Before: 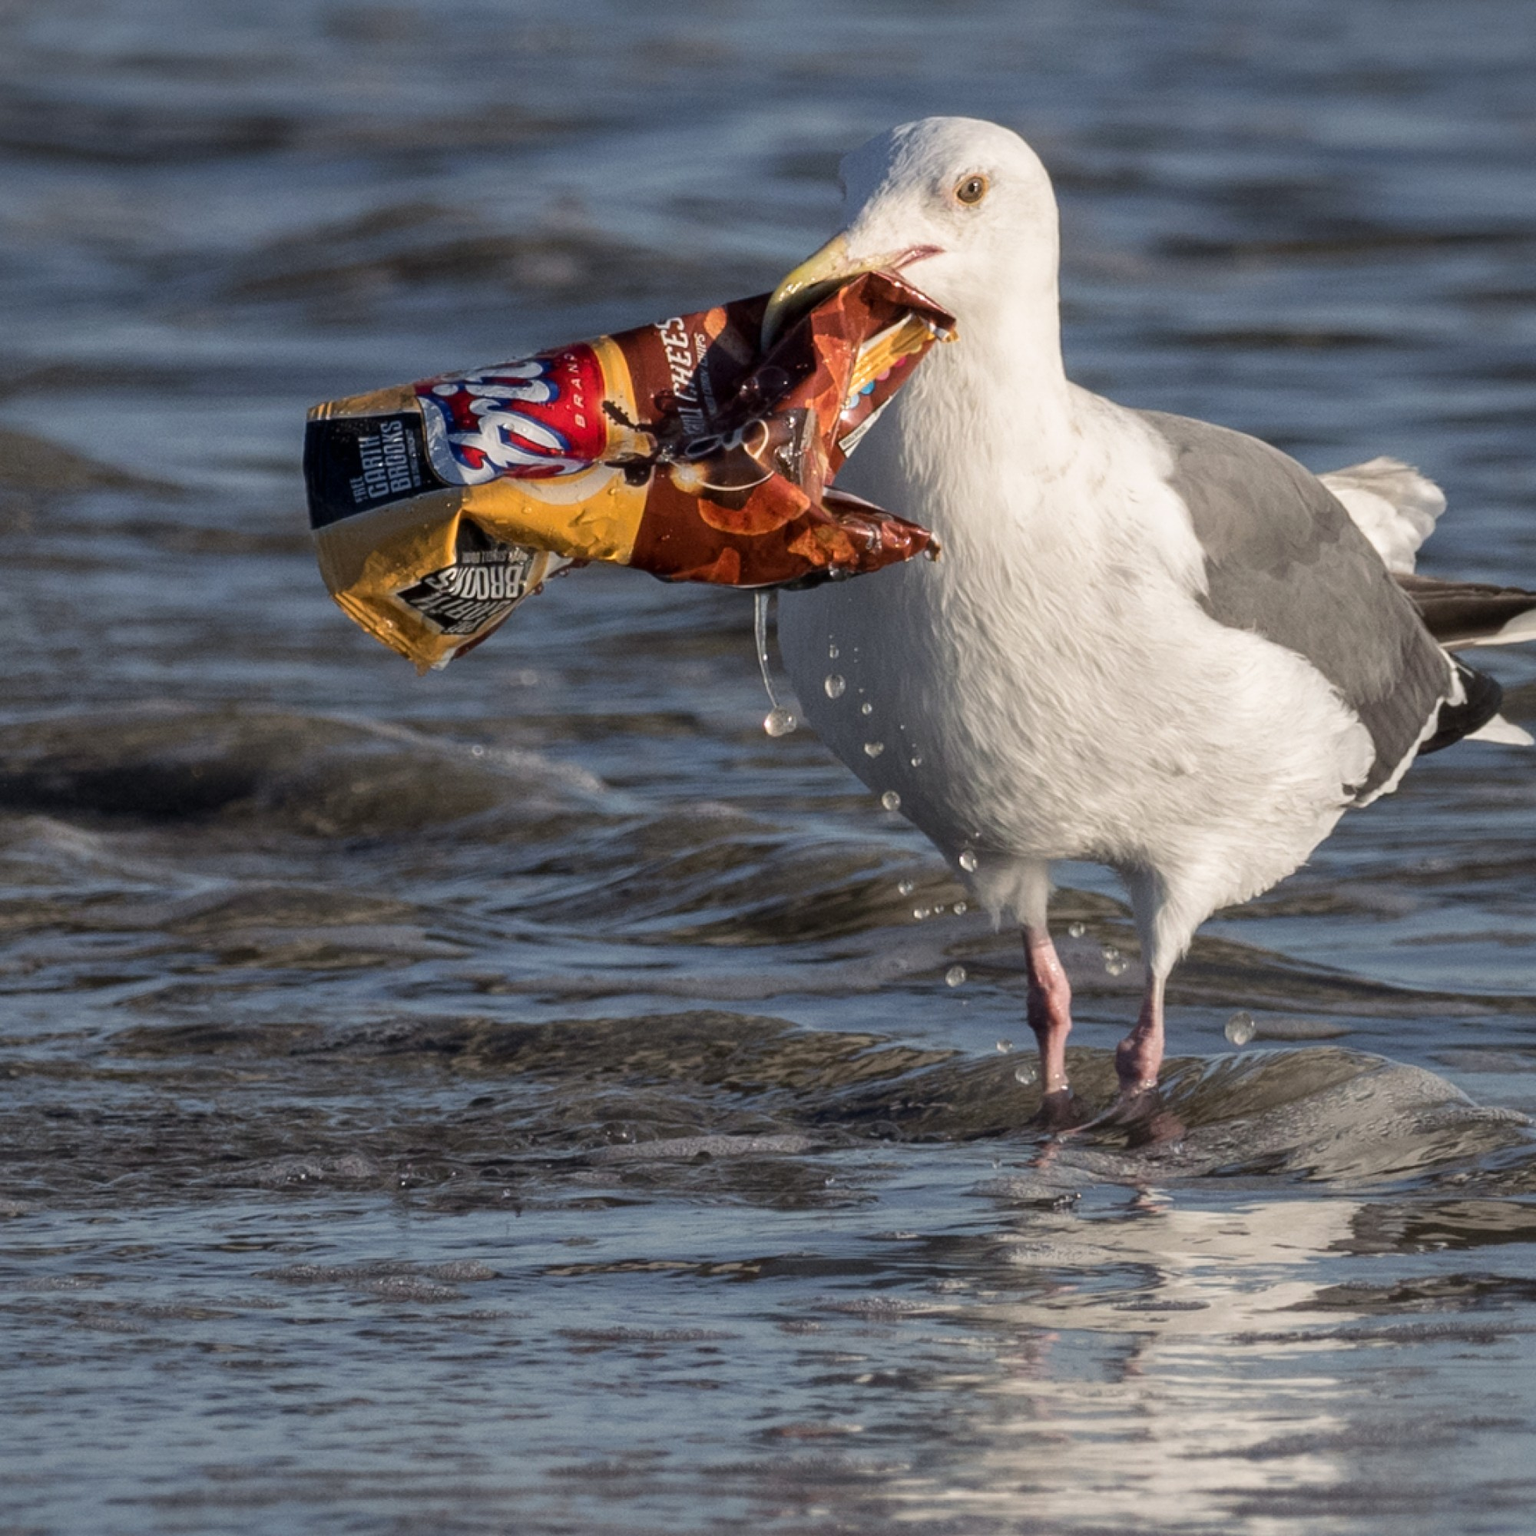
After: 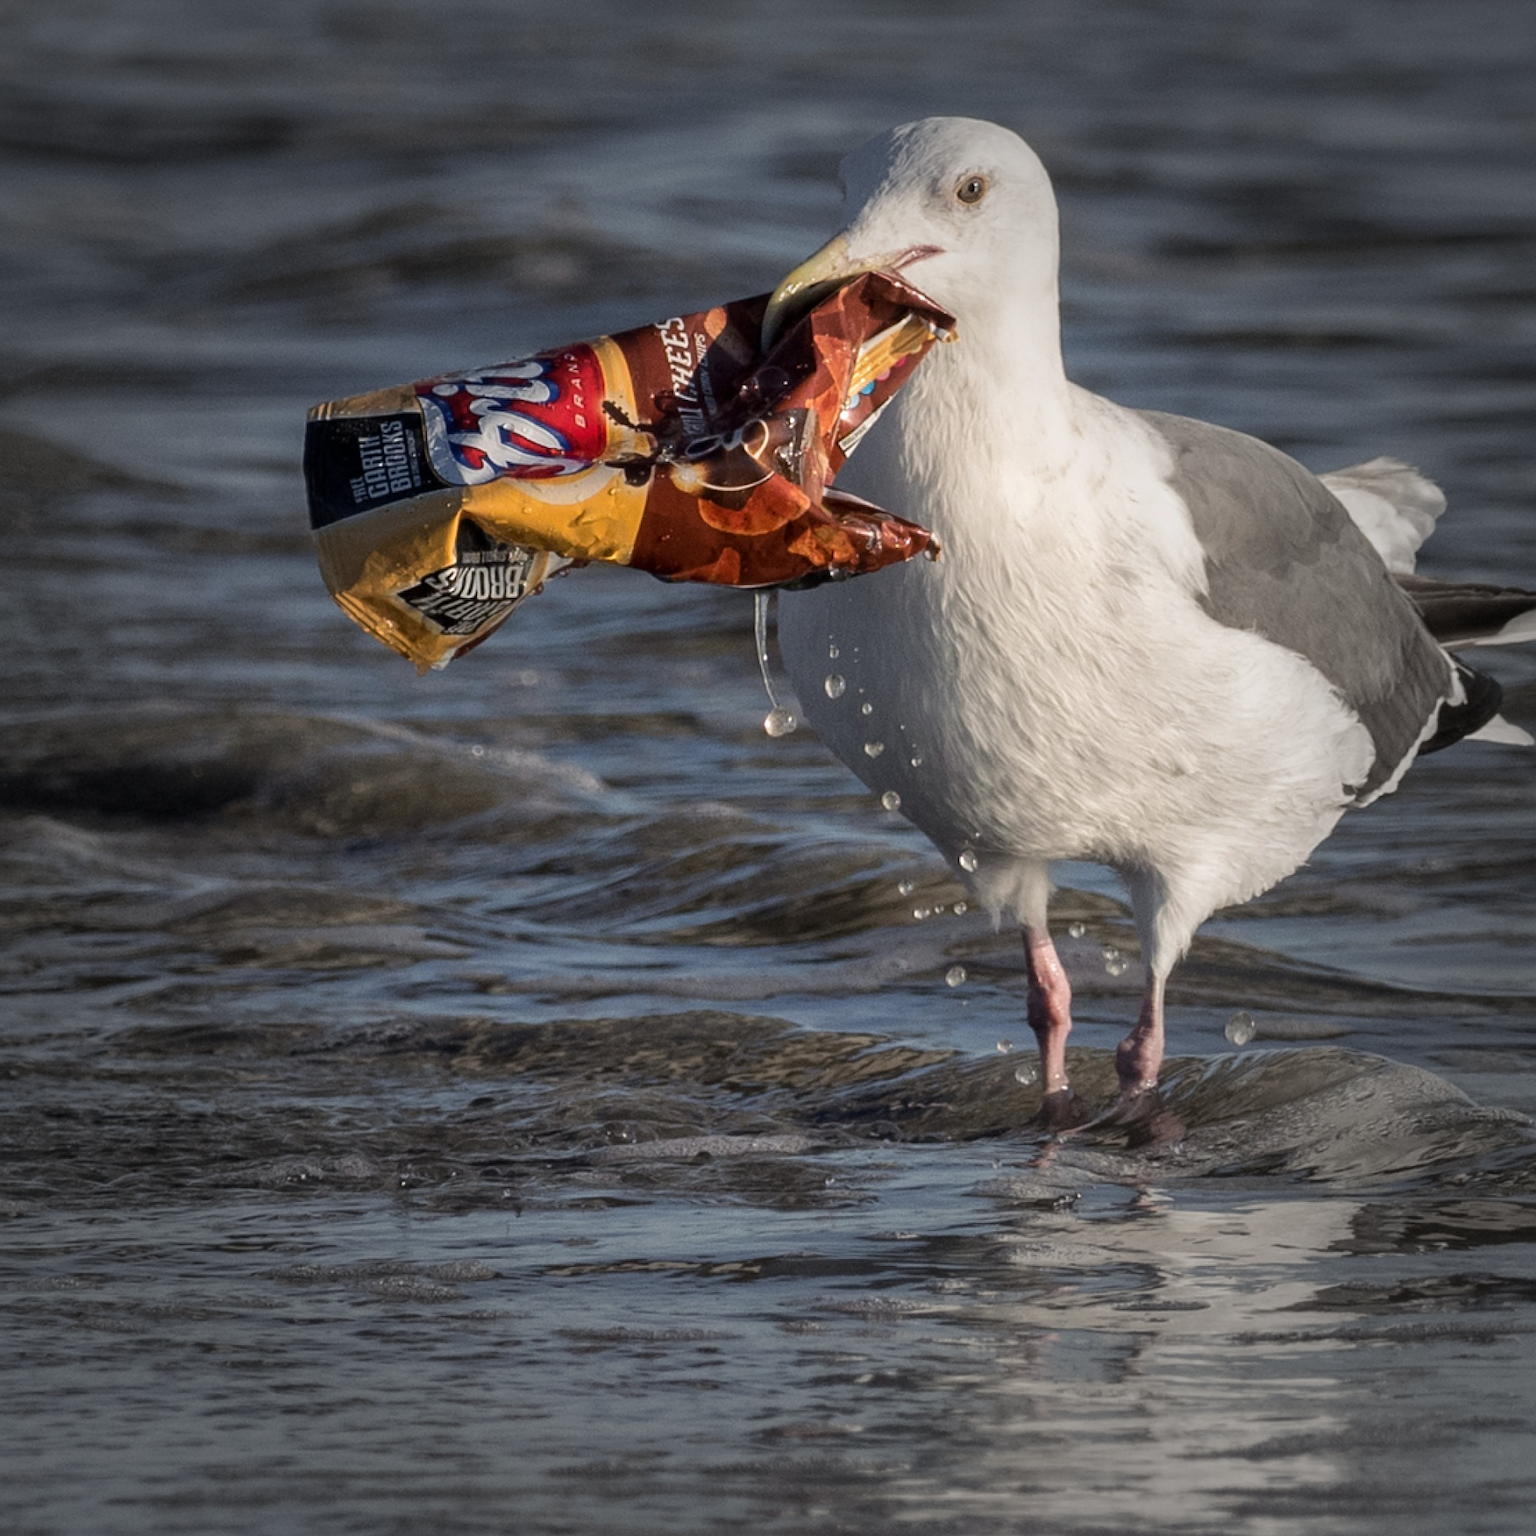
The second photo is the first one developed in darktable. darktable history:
sharpen: amount 0.2
white balance: emerald 1
vignetting: fall-off start 48.41%, automatic ratio true, width/height ratio 1.29, unbound false
